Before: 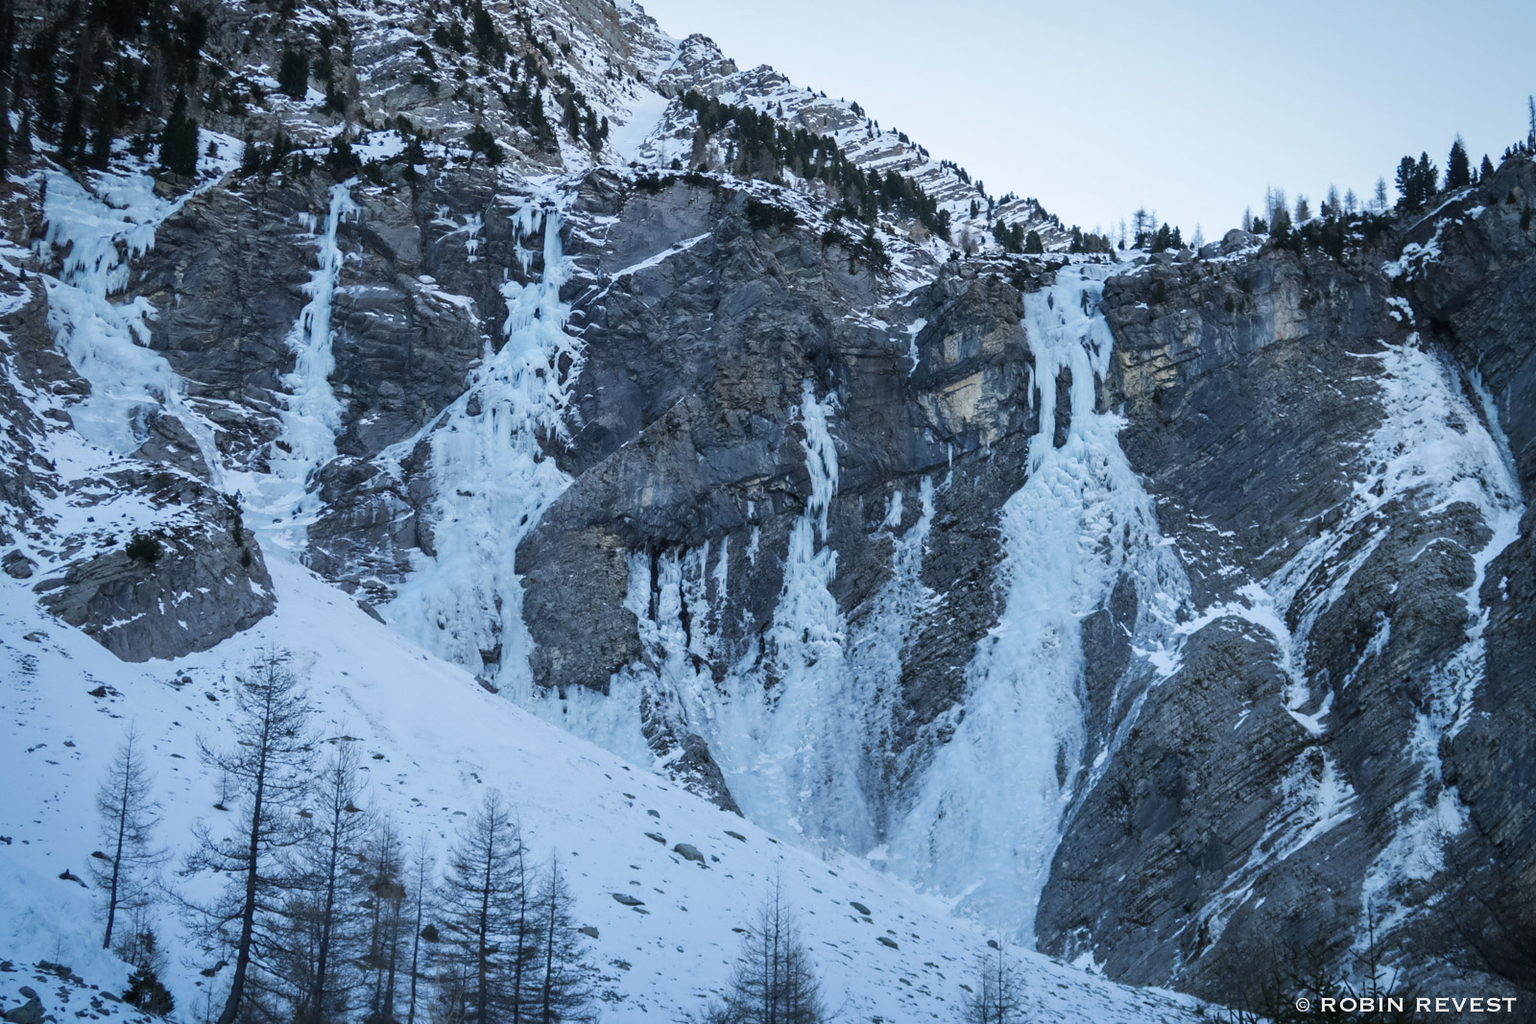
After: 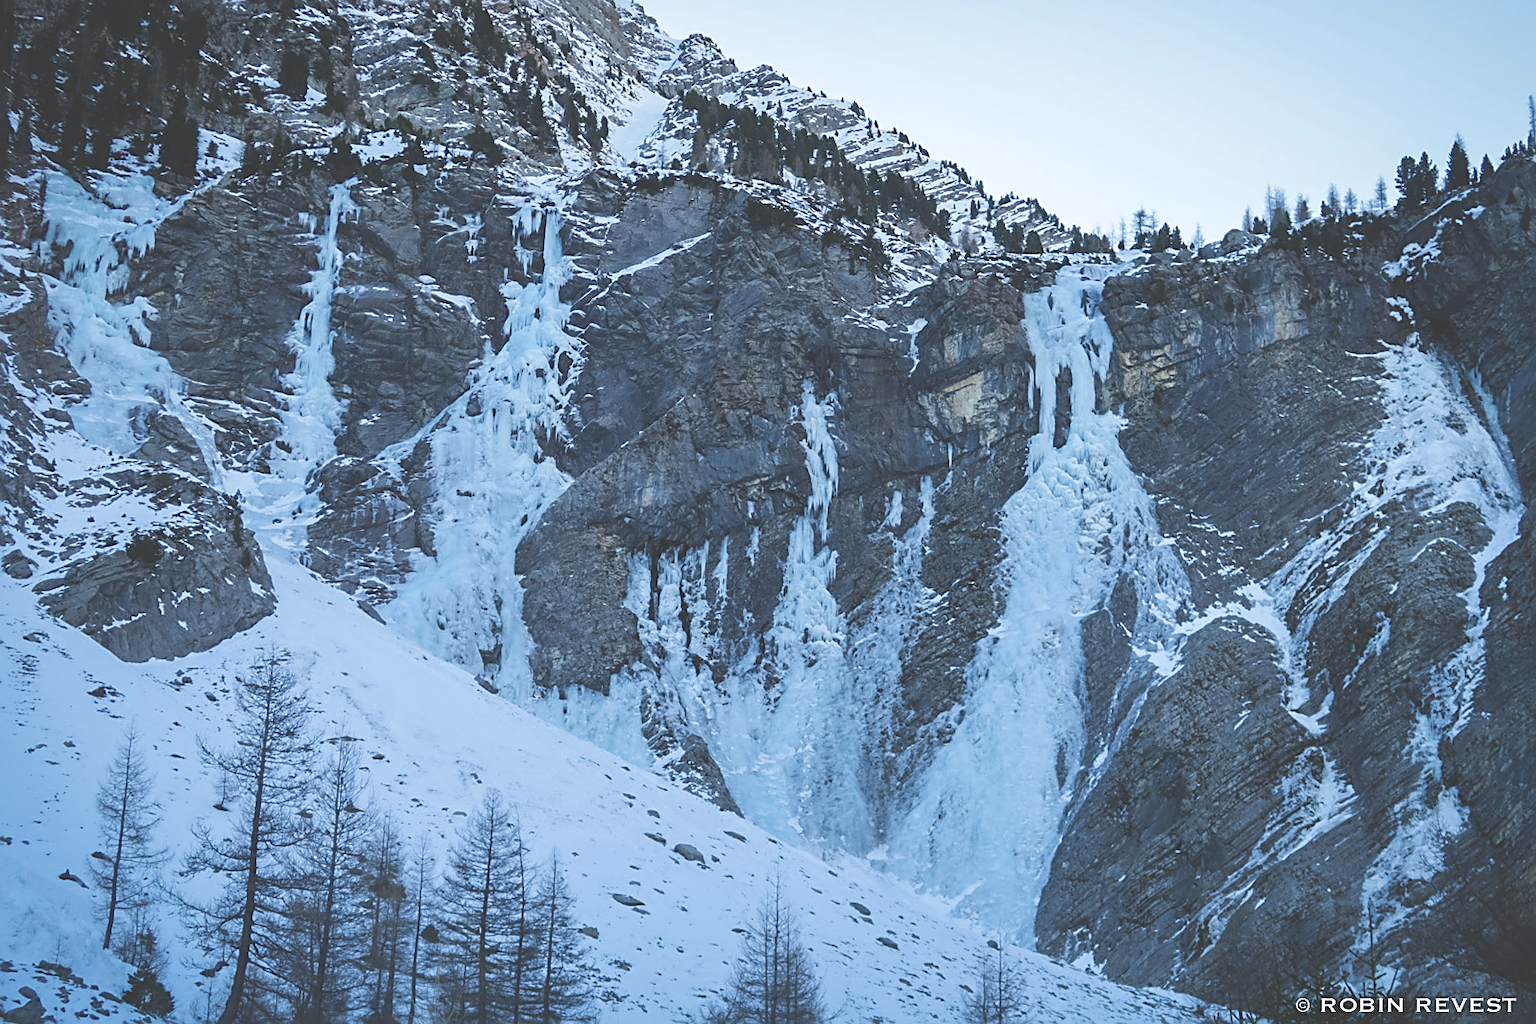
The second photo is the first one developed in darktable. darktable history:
velvia: on, module defaults
sharpen: amount 0.577
exposure: black level correction -0.039, exposure 0.061 EV, compensate highlight preservation false
